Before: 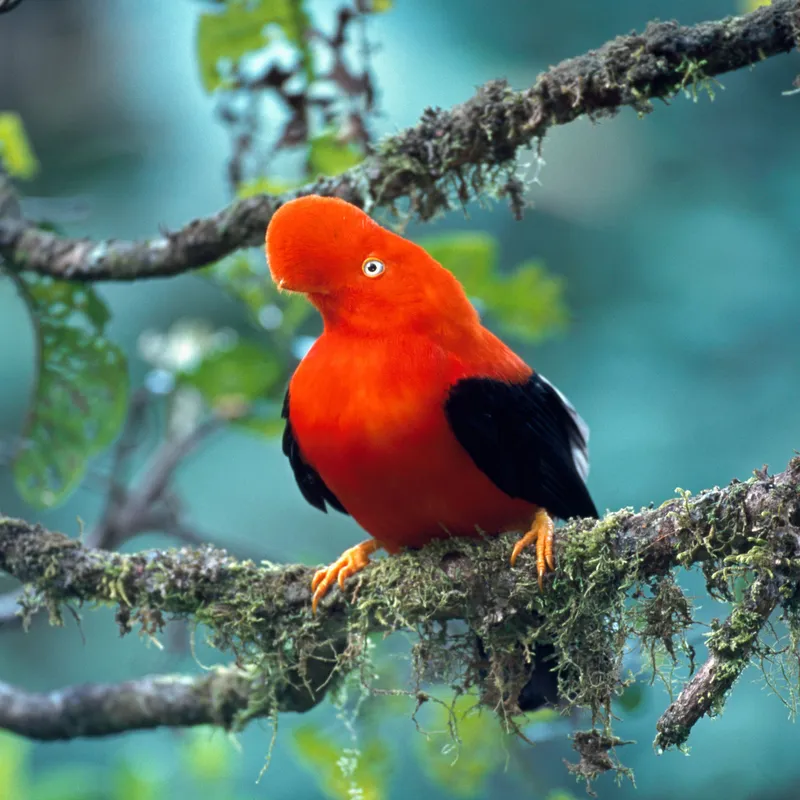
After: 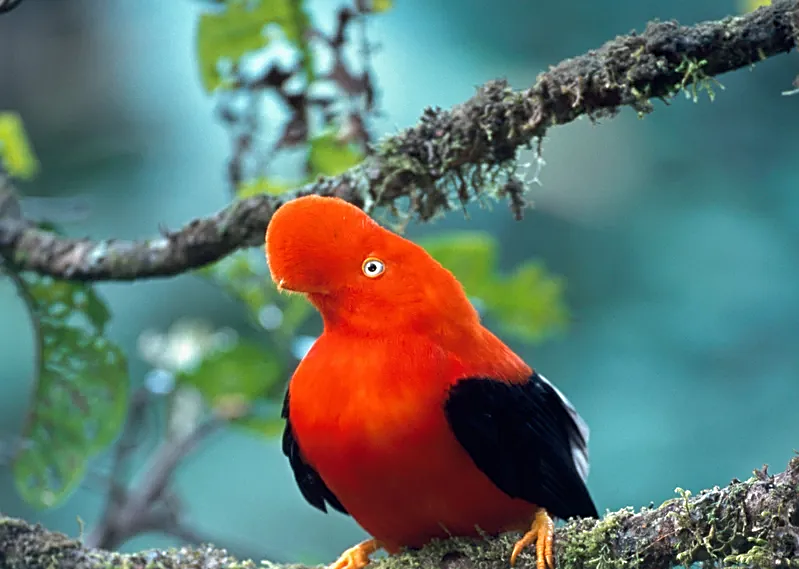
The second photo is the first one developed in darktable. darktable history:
sharpen: on, module defaults
crop: right 0%, bottom 28.863%
